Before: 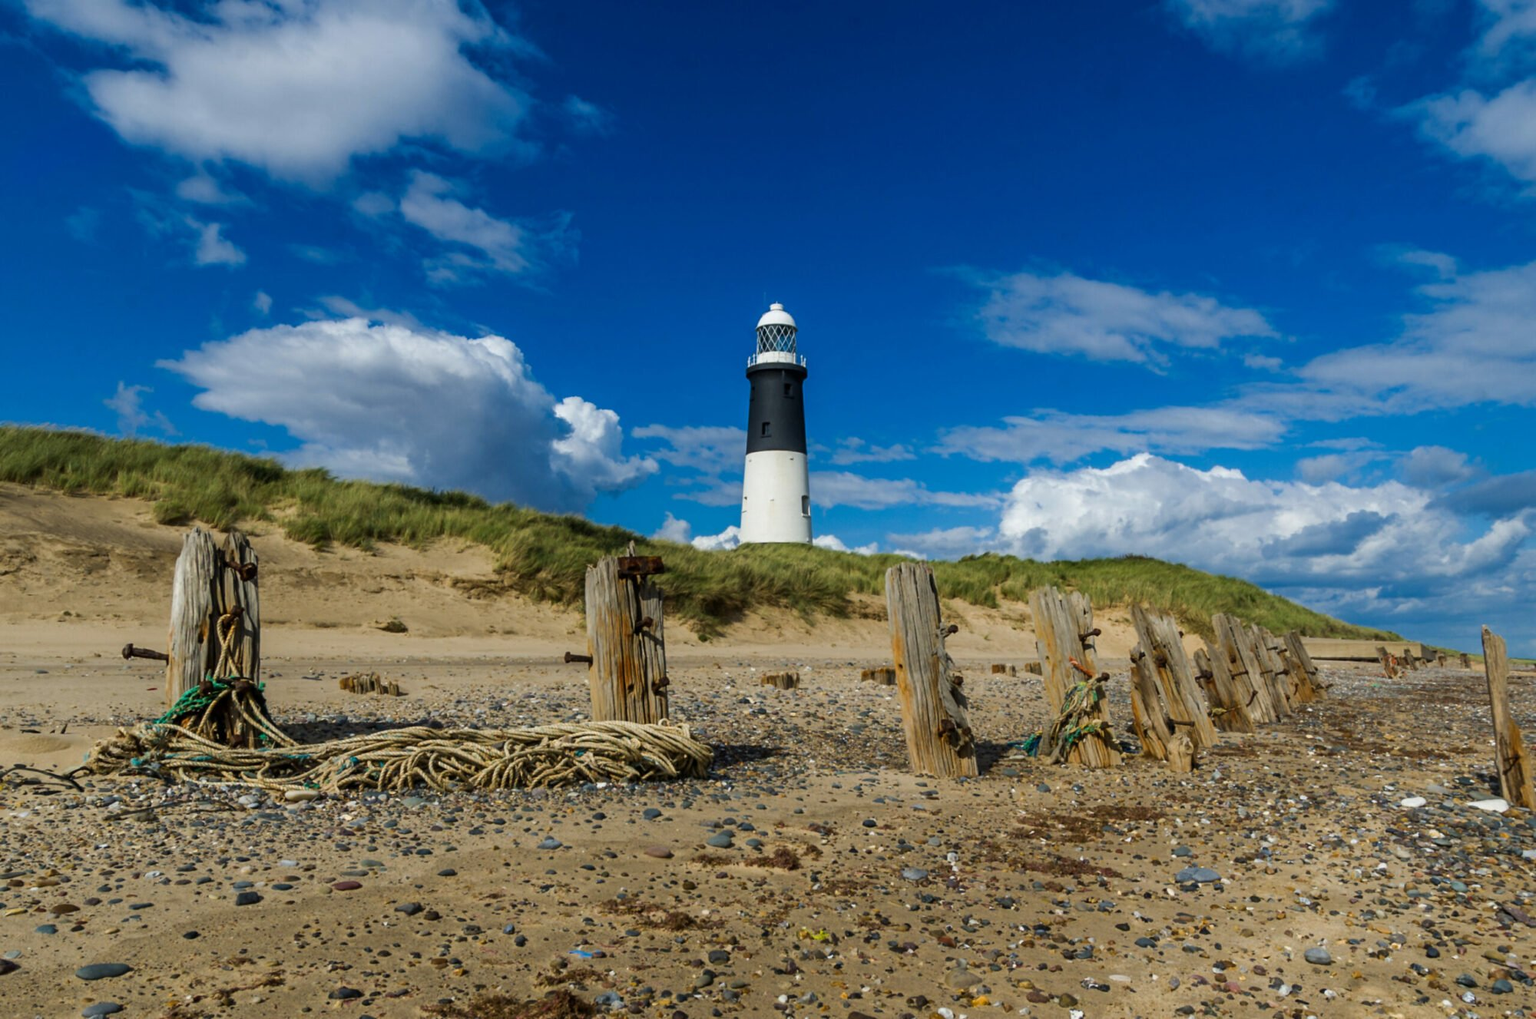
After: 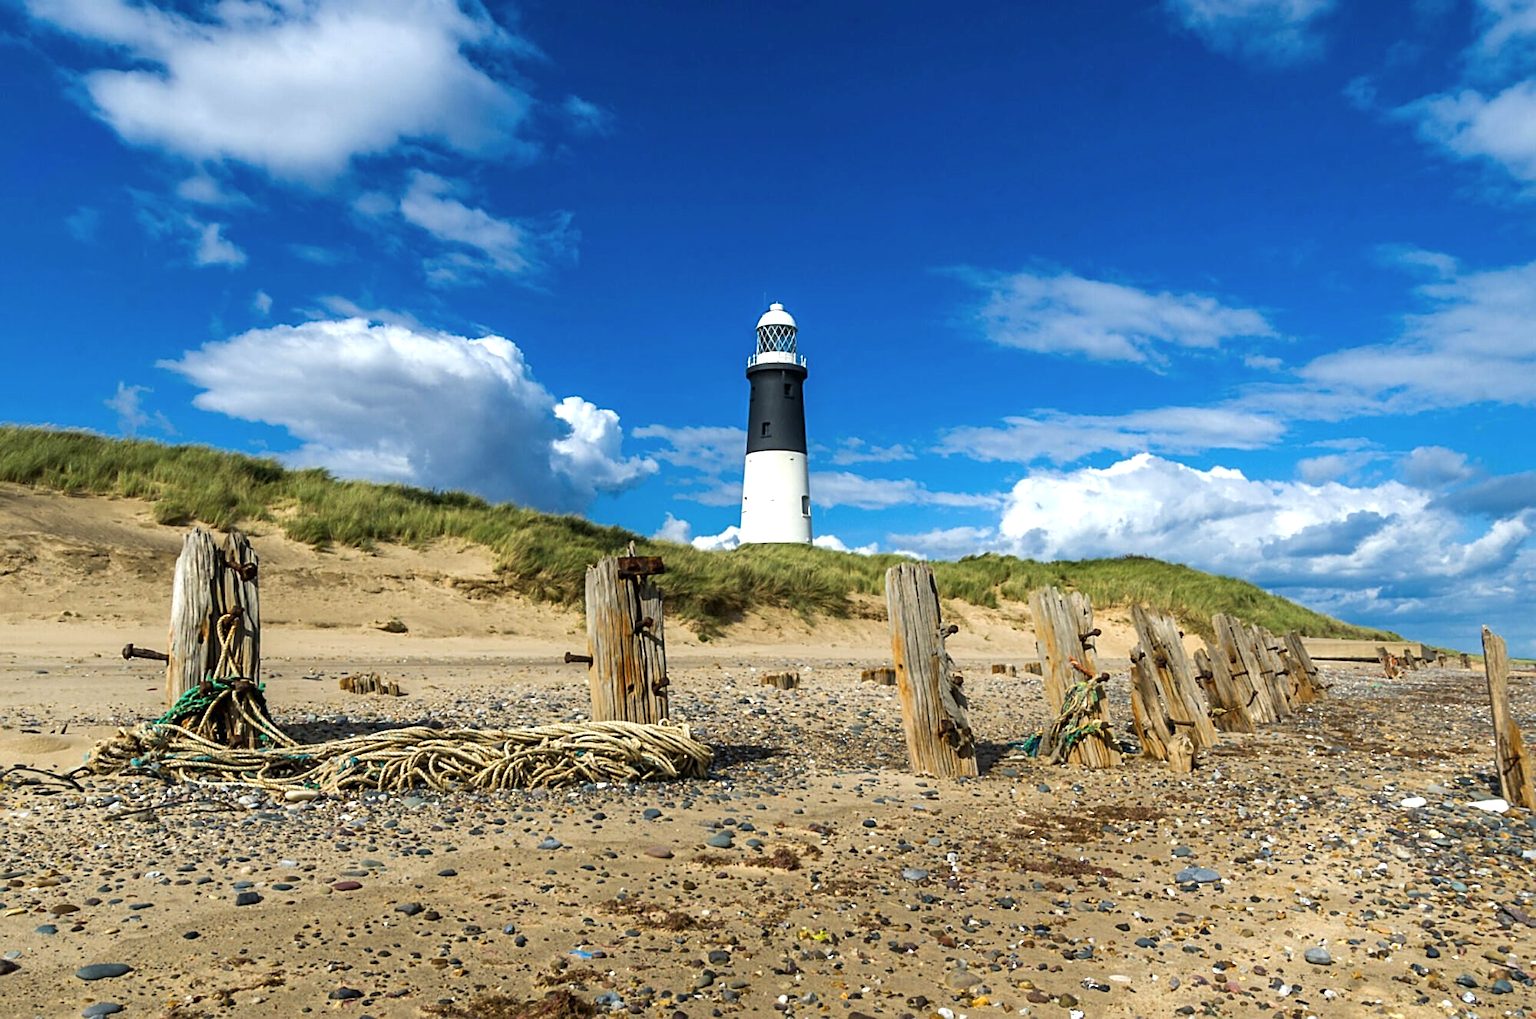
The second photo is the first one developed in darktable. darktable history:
sharpen: amount 0.498
contrast brightness saturation: saturation -0.047
exposure: exposure 0.719 EV, compensate highlight preservation false
